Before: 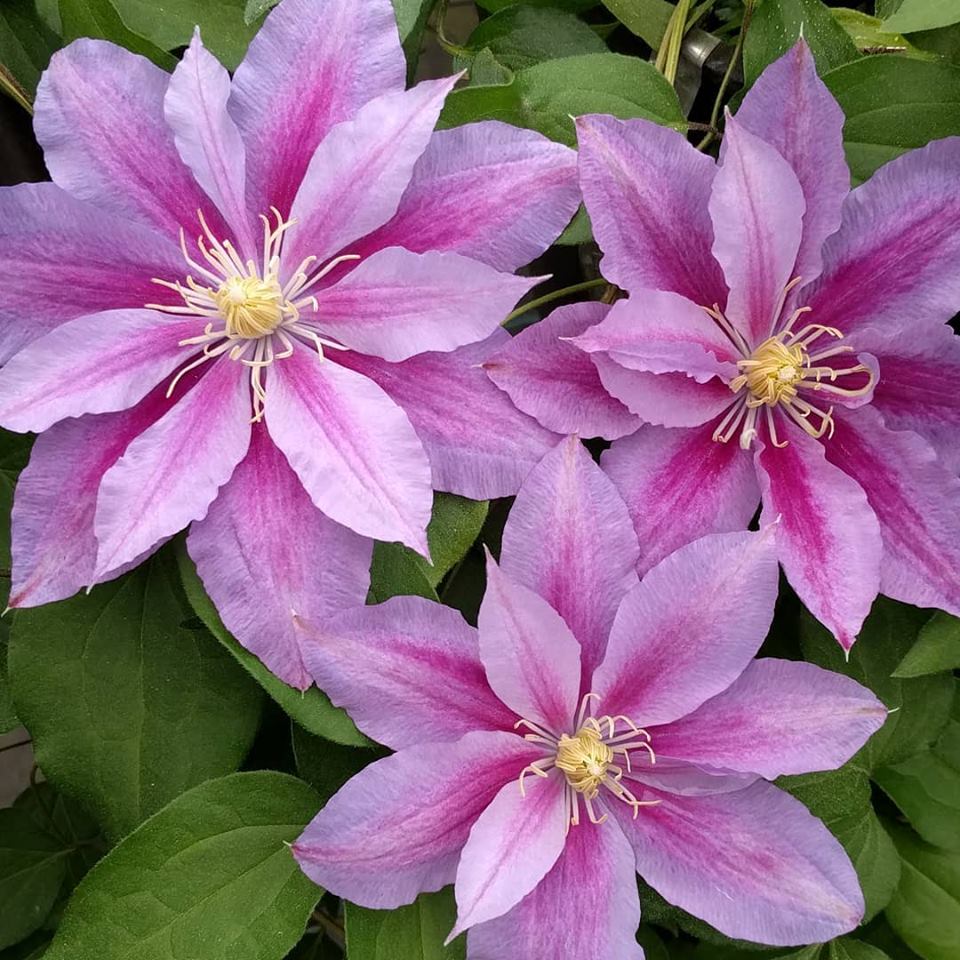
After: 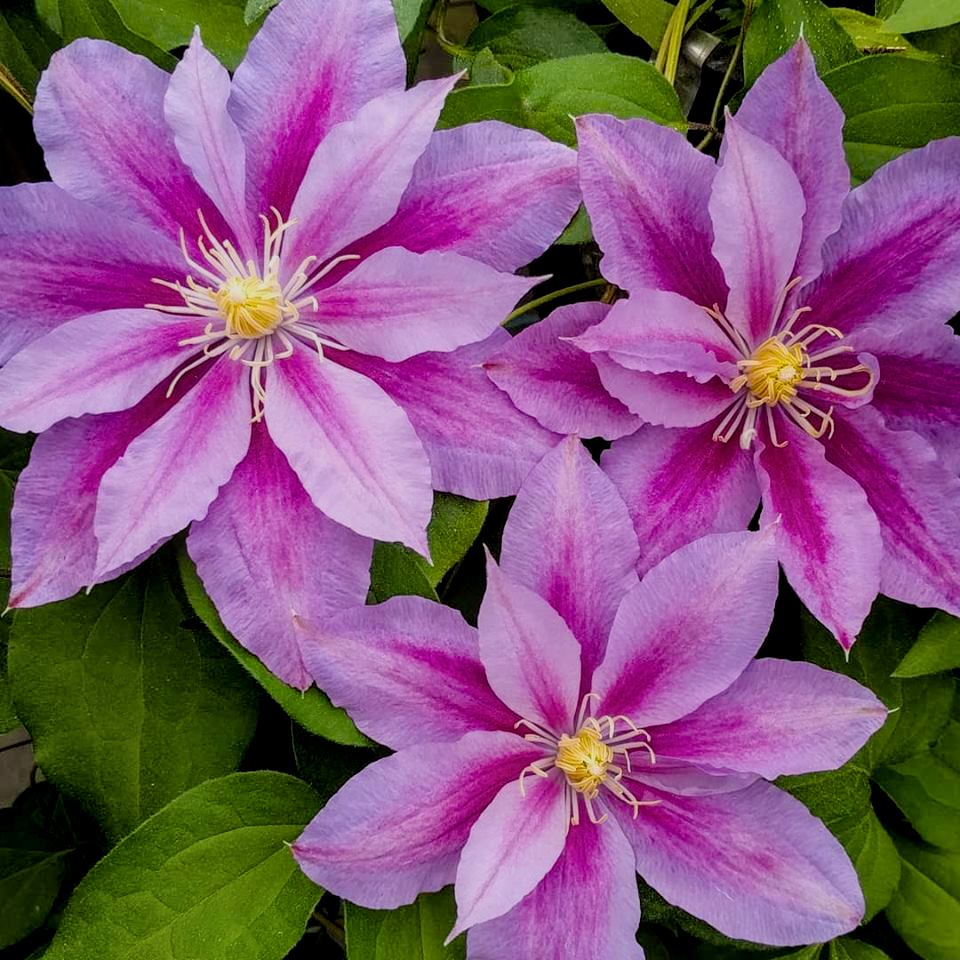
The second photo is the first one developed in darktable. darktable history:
filmic rgb: black relative exposure -7.65 EV, white relative exposure 4.56 EV, hardness 3.61
tone equalizer "mask blending: all purposes": on, module defaults
local contrast: detail 130%
color balance rgb: linear chroma grading › global chroma 15%, perceptual saturation grading › global saturation 30%
color zones: curves: ch0 [(0.068, 0.464) (0.25, 0.5) (0.48, 0.508) (0.75, 0.536) (0.886, 0.476) (0.967, 0.456)]; ch1 [(0.066, 0.456) (0.25, 0.5) (0.616, 0.508) (0.746, 0.56) (0.934, 0.444)]
